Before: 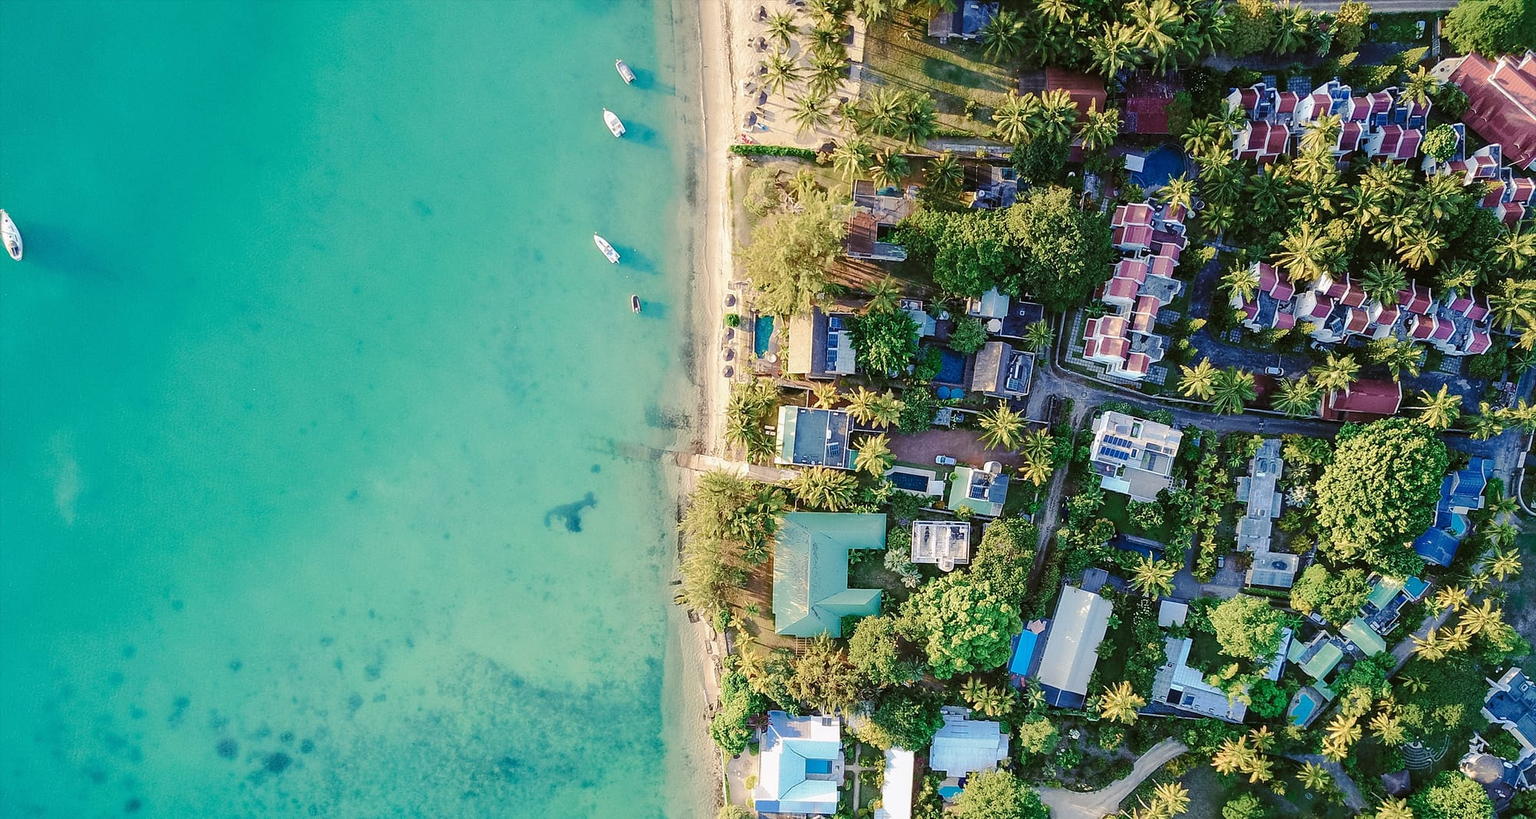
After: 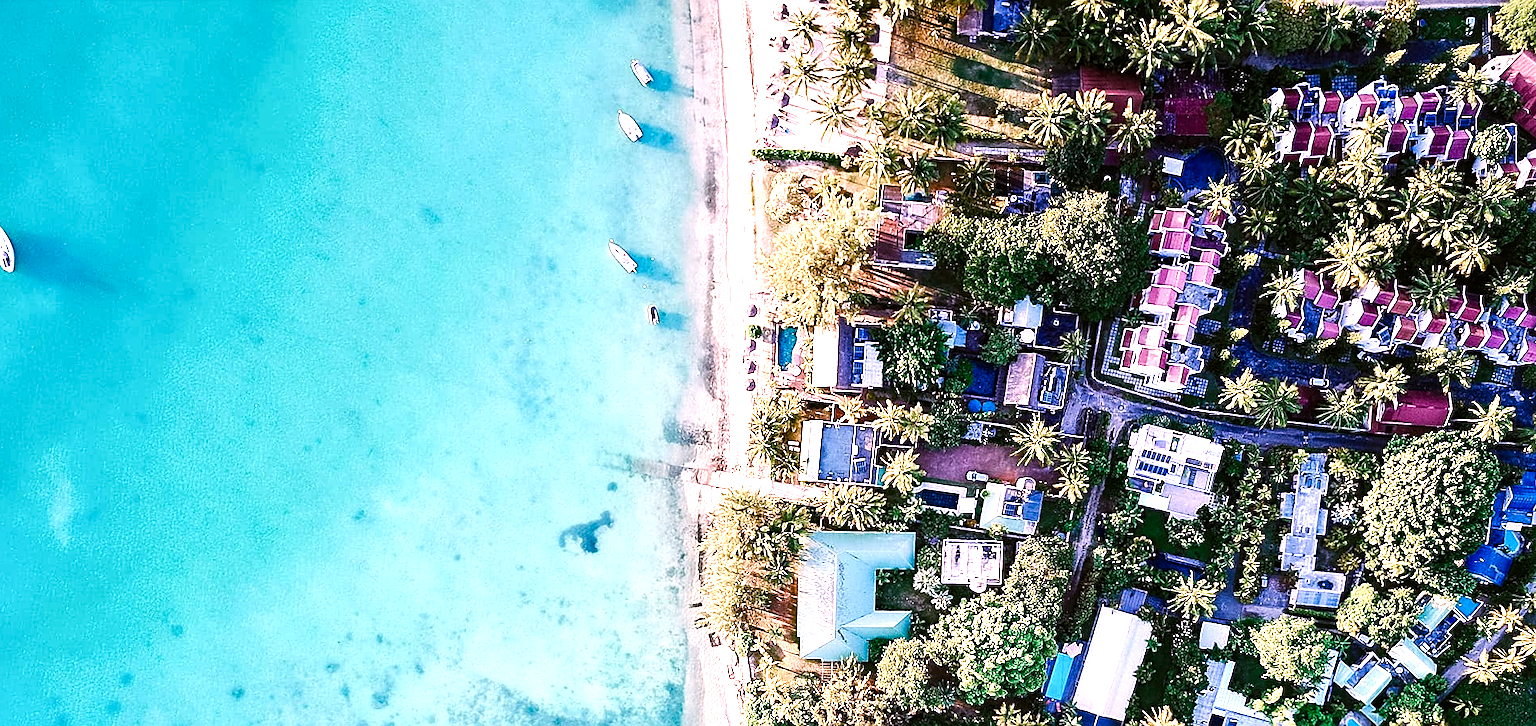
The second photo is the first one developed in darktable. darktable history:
sharpen: on, module defaults
crop and rotate: angle 0.2°, left 0.275%, right 3.127%, bottom 14.18%
color balance rgb: perceptual saturation grading › highlights -29.58%, perceptual saturation grading › mid-tones 29.47%, perceptual saturation grading › shadows 59.73%, perceptual brilliance grading › global brilliance -17.79%, perceptual brilliance grading › highlights 28.73%, global vibrance 15.44%
color calibration: illuminant as shot in camera, x 0.358, y 0.373, temperature 4628.91 K
tone equalizer: -8 EV -0.75 EV, -7 EV -0.7 EV, -6 EV -0.6 EV, -5 EV -0.4 EV, -3 EV 0.4 EV, -2 EV 0.6 EV, -1 EV 0.7 EV, +0 EV 0.75 EV, edges refinement/feathering 500, mask exposure compensation -1.57 EV, preserve details no
white balance: red 1.188, blue 1.11
local contrast: mode bilateral grid, contrast 20, coarseness 50, detail 120%, midtone range 0.2
